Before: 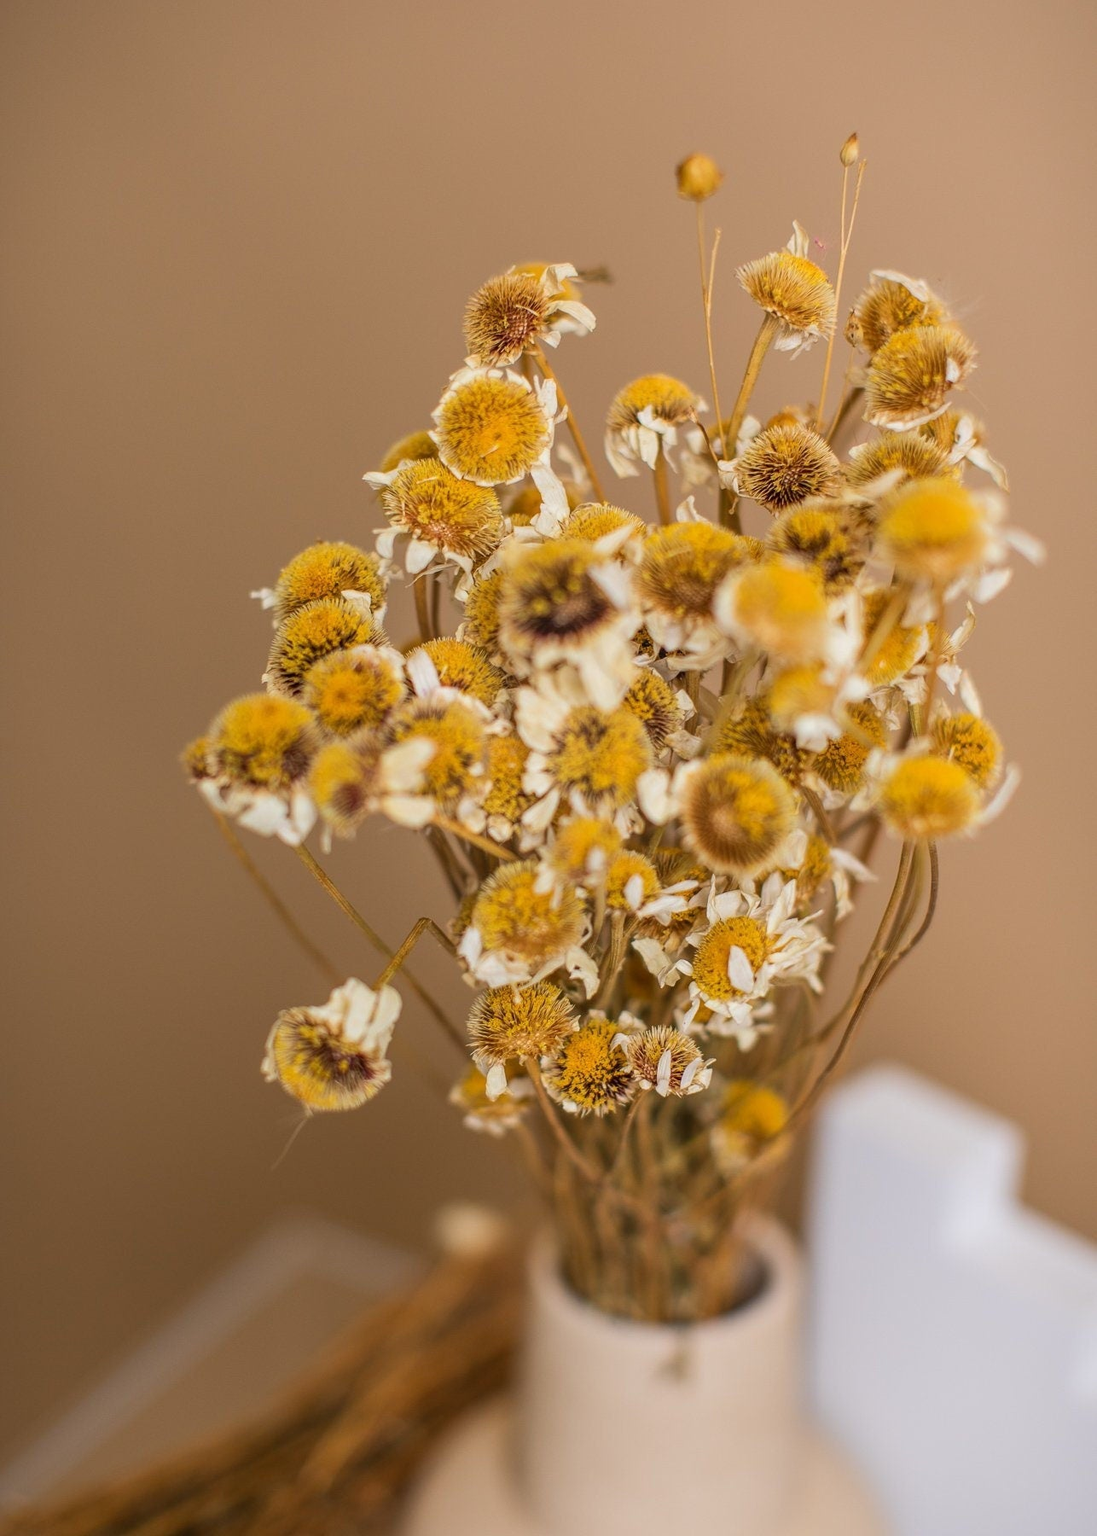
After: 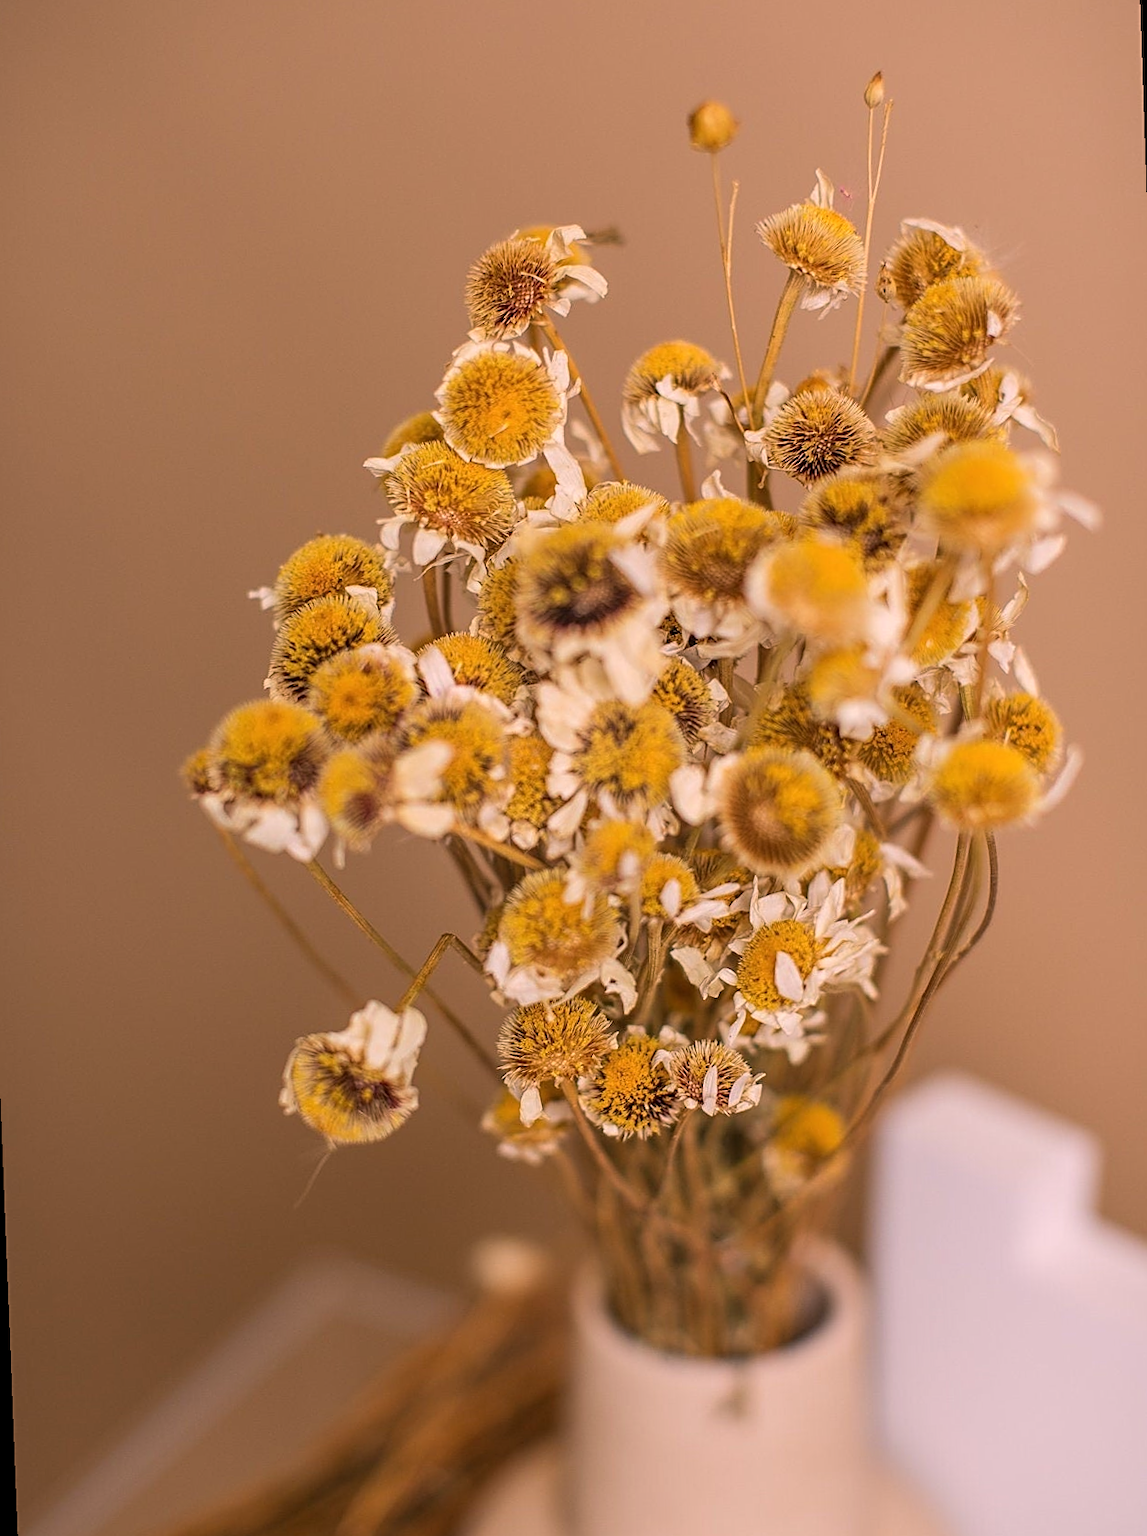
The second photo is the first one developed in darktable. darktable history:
rotate and perspective: rotation -2.12°, lens shift (vertical) 0.009, lens shift (horizontal) -0.008, automatic cropping original format, crop left 0.036, crop right 0.964, crop top 0.05, crop bottom 0.959
color correction: highlights a* 12.23, highlights b* 5.41
contrast brightness saturation: saturation -0.05
sharpen: on, module defaults
